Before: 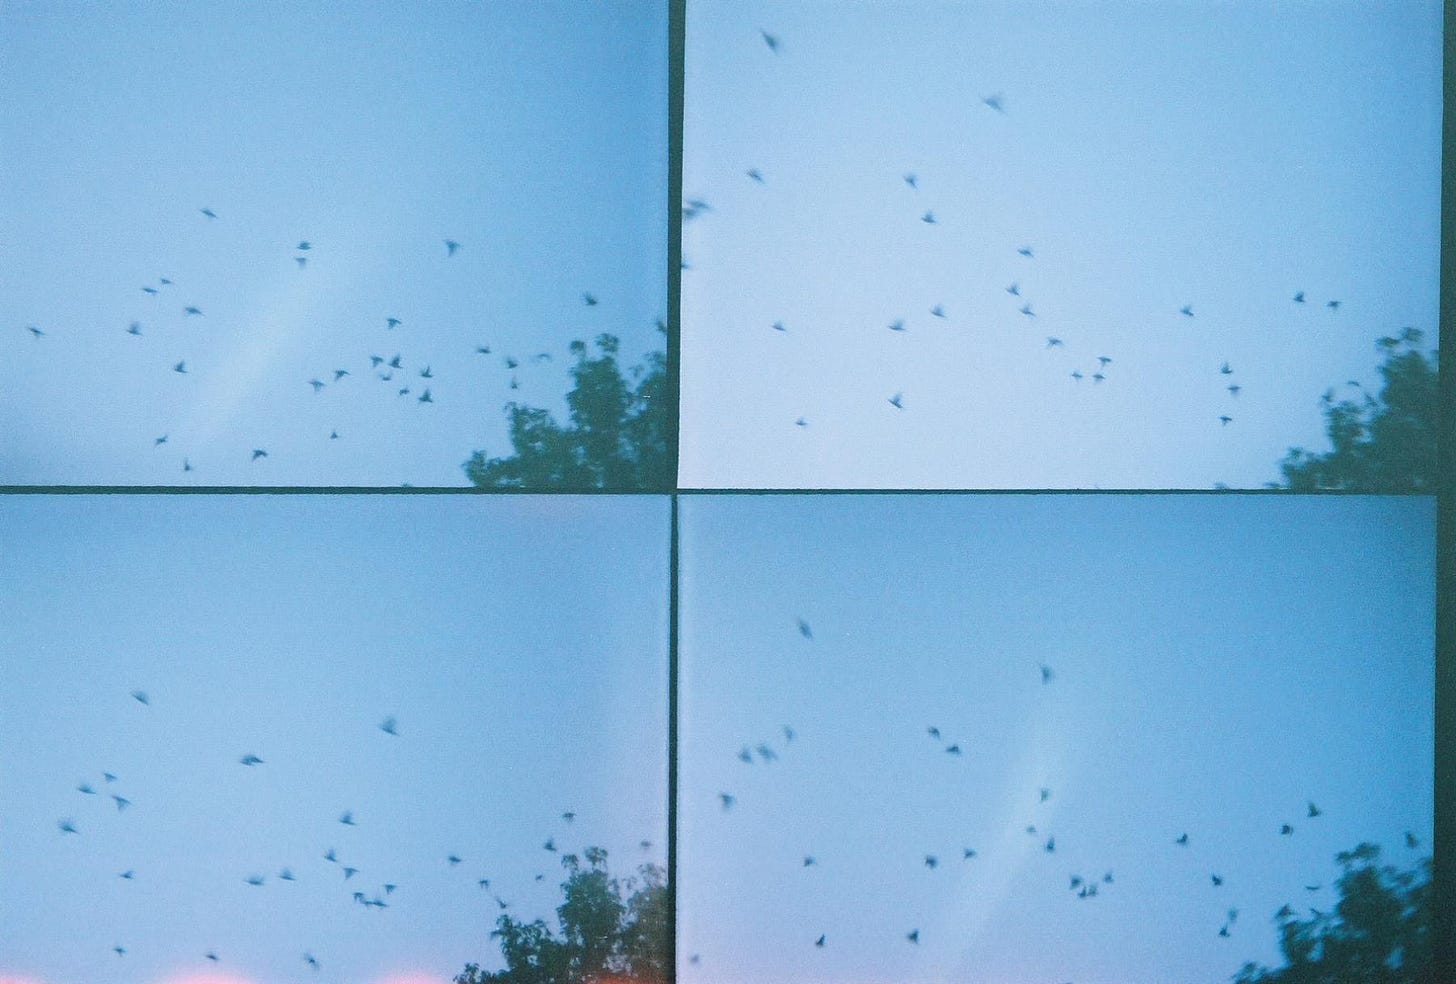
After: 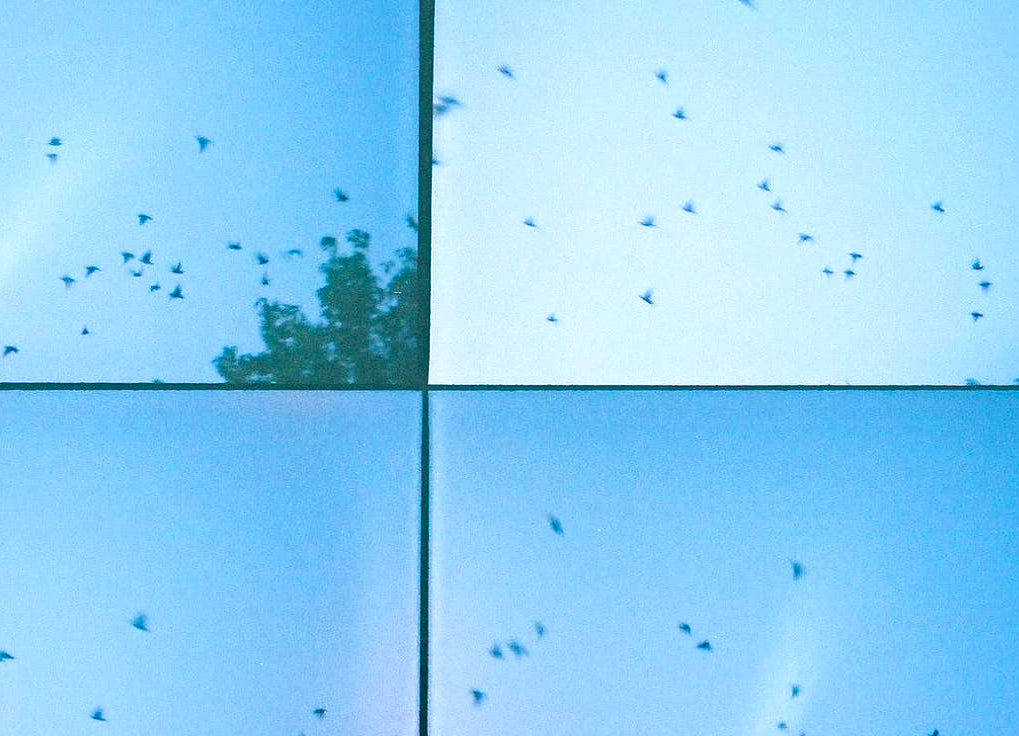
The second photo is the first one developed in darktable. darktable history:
haze removal: strength 0.424, compatibility mode true, adaptive false
crop and rotate: left 17.164%, top 10.77%, right 12.831%, bottom 14.427%
exposure: exposure 0.497 EV, compensate exposure bias true, compensate highlight preservation false
